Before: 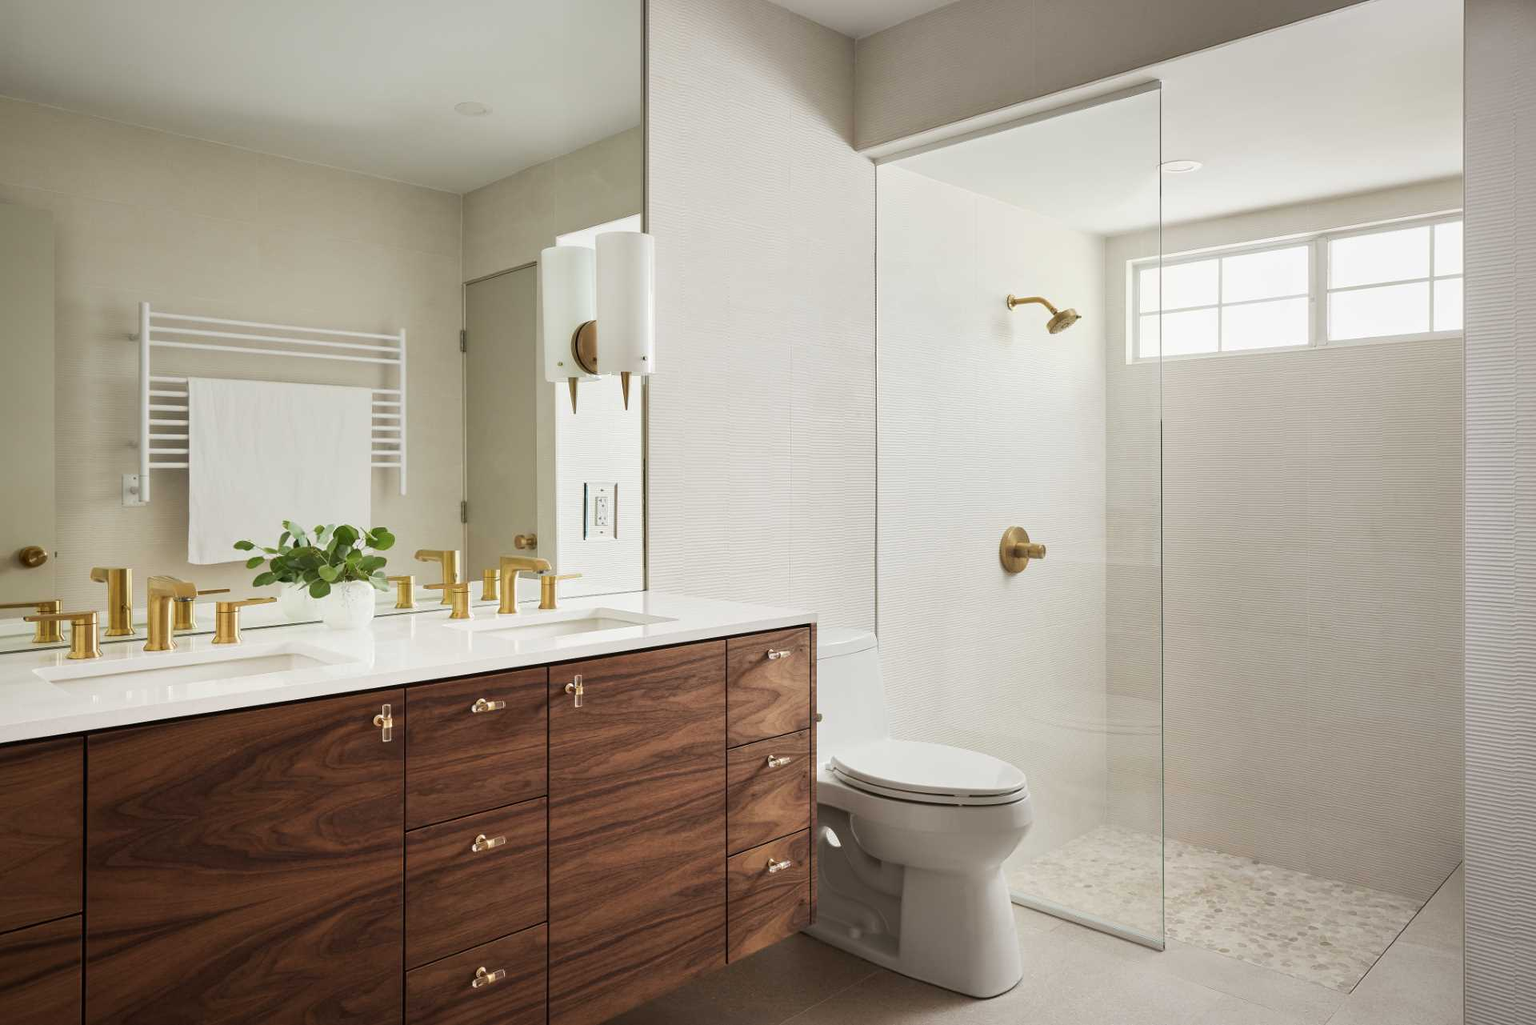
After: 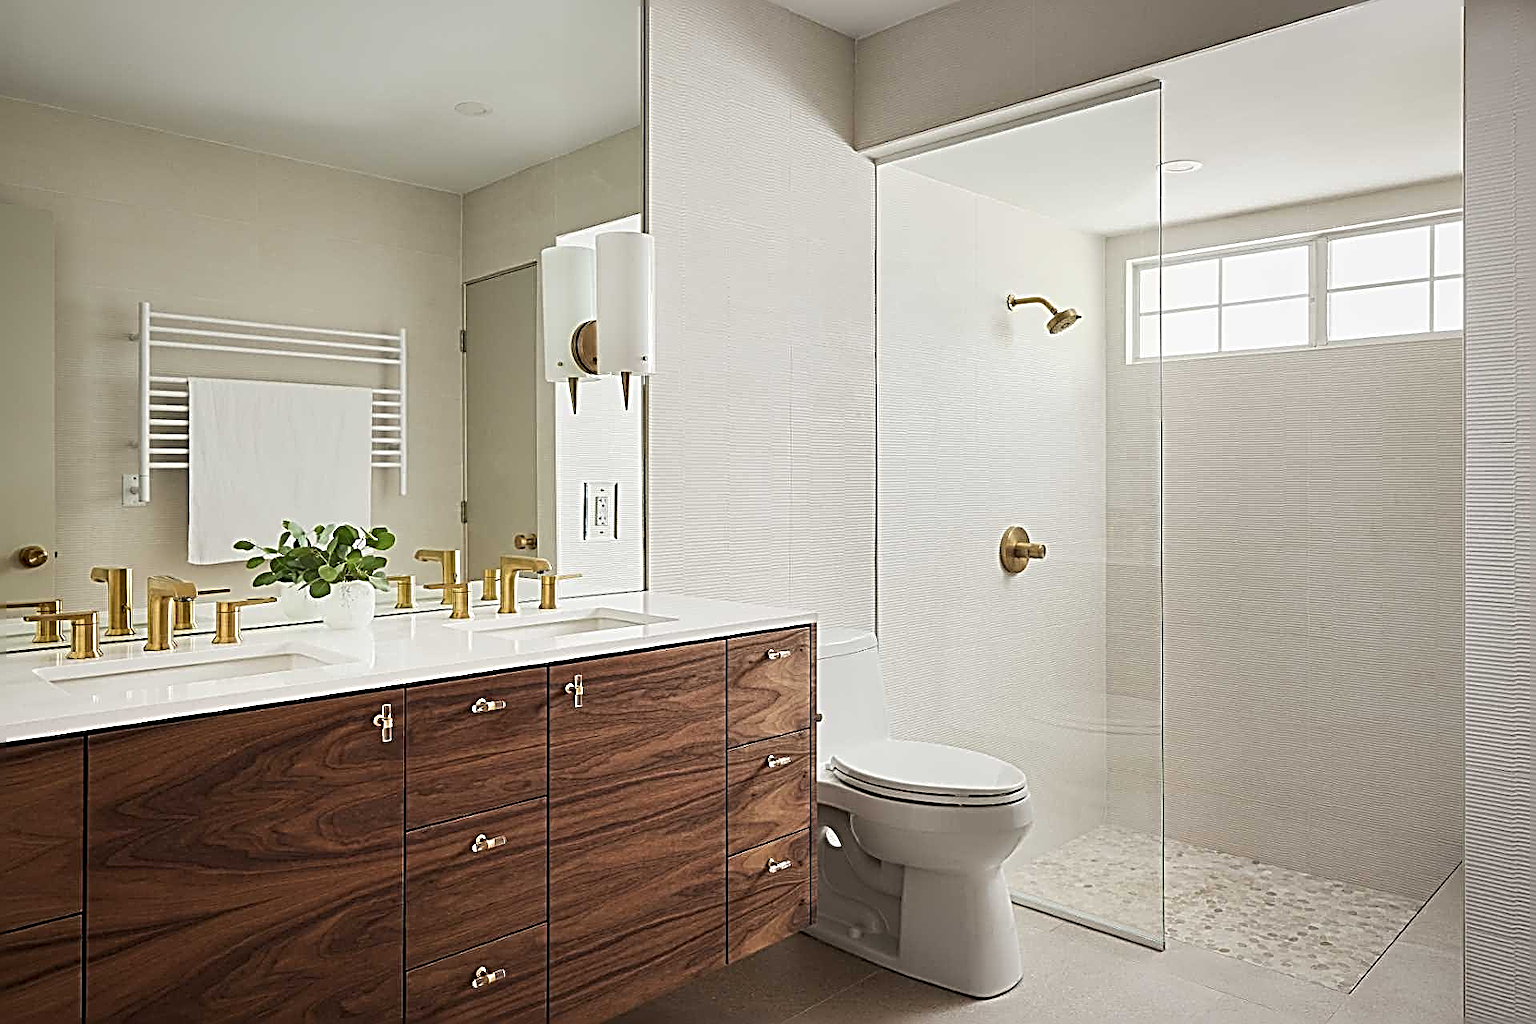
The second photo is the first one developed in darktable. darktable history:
sharpen: radius 3.162, amount 1.74
